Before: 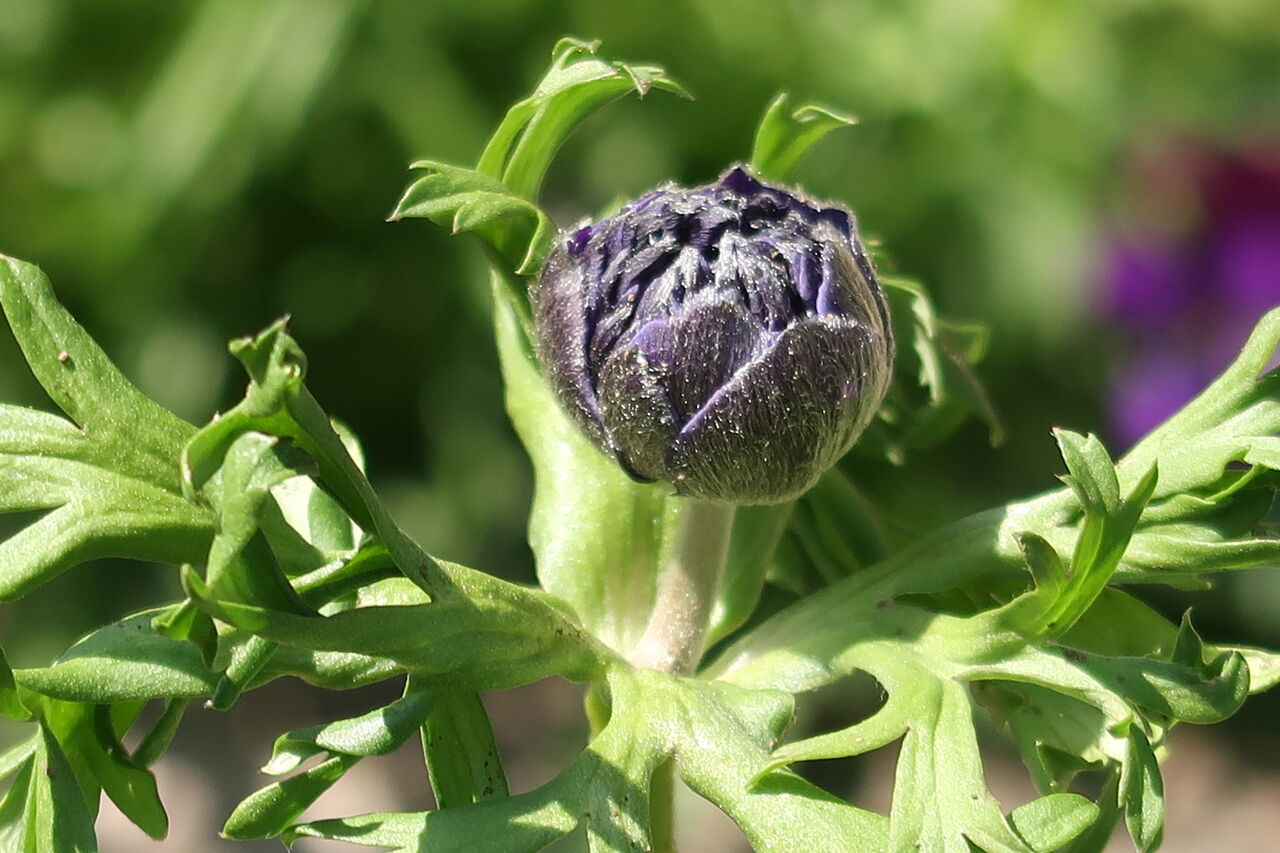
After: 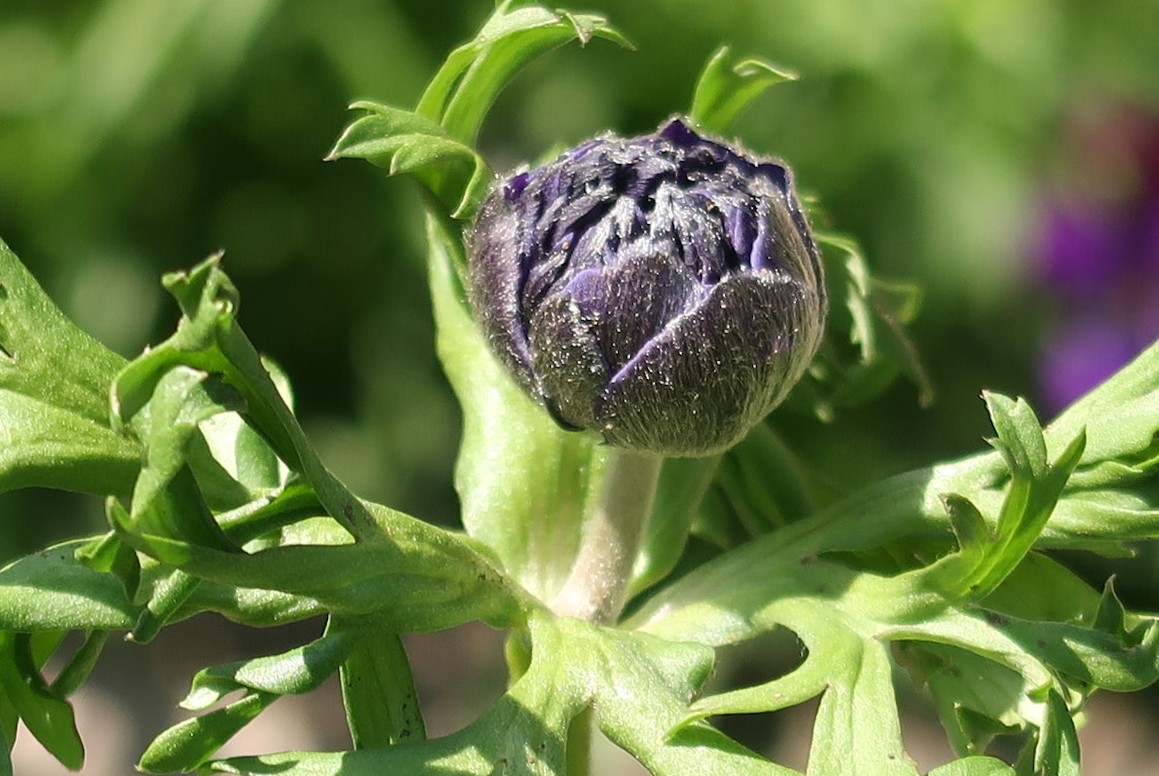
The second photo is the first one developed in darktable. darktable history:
crop and rotate: angle -2.02°, left 3.164%, top 3.849%, right 1.501%, bottom 0.421%
